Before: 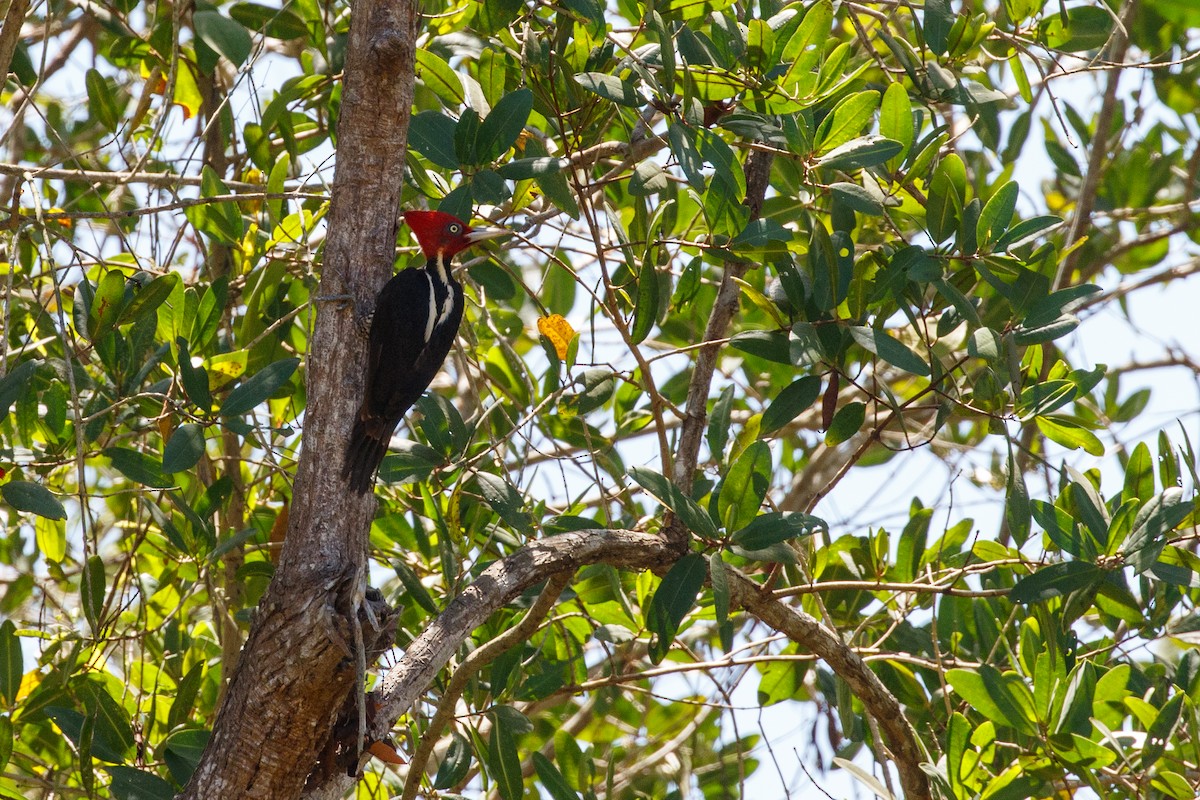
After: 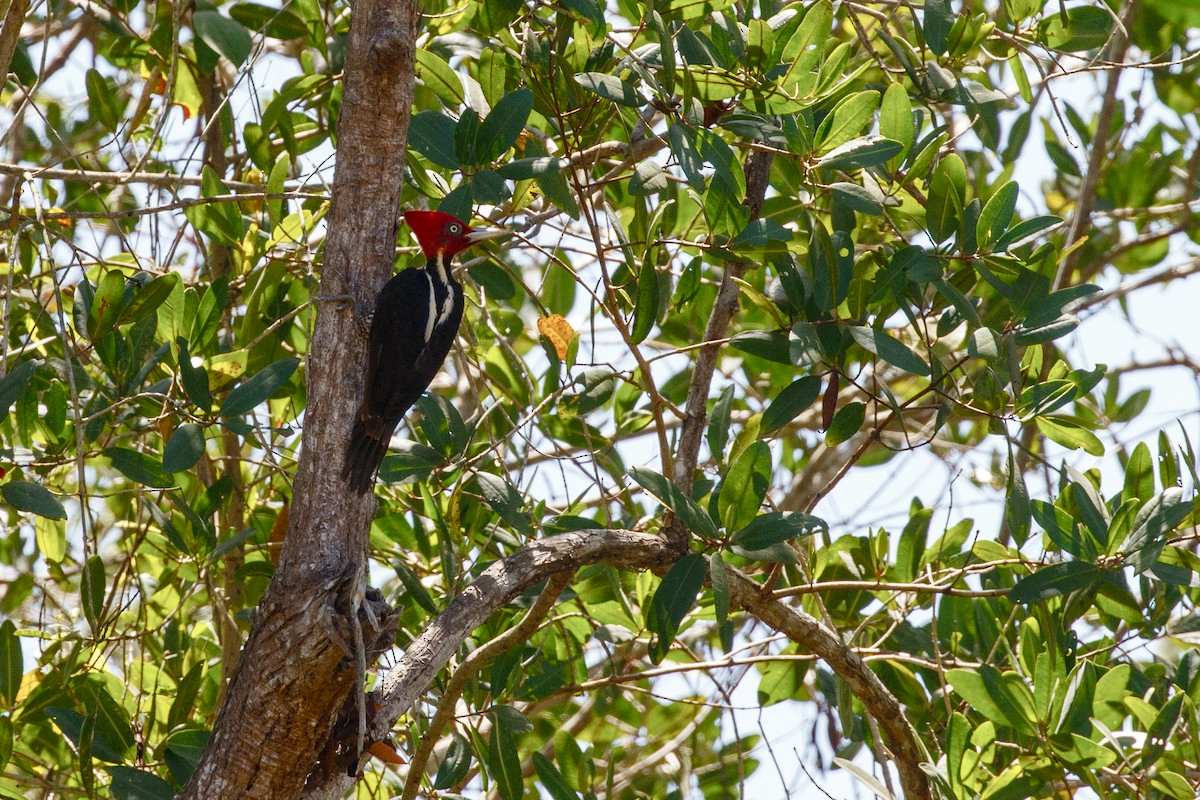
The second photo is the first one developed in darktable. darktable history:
color balance rgb: linear chroma grading › global chroma -15.714%, perceptual saturation grading › global saturation 20%, perceptual saturation grading › highlights -25.851%, perceptual saturation grading › shadows 25.821%
